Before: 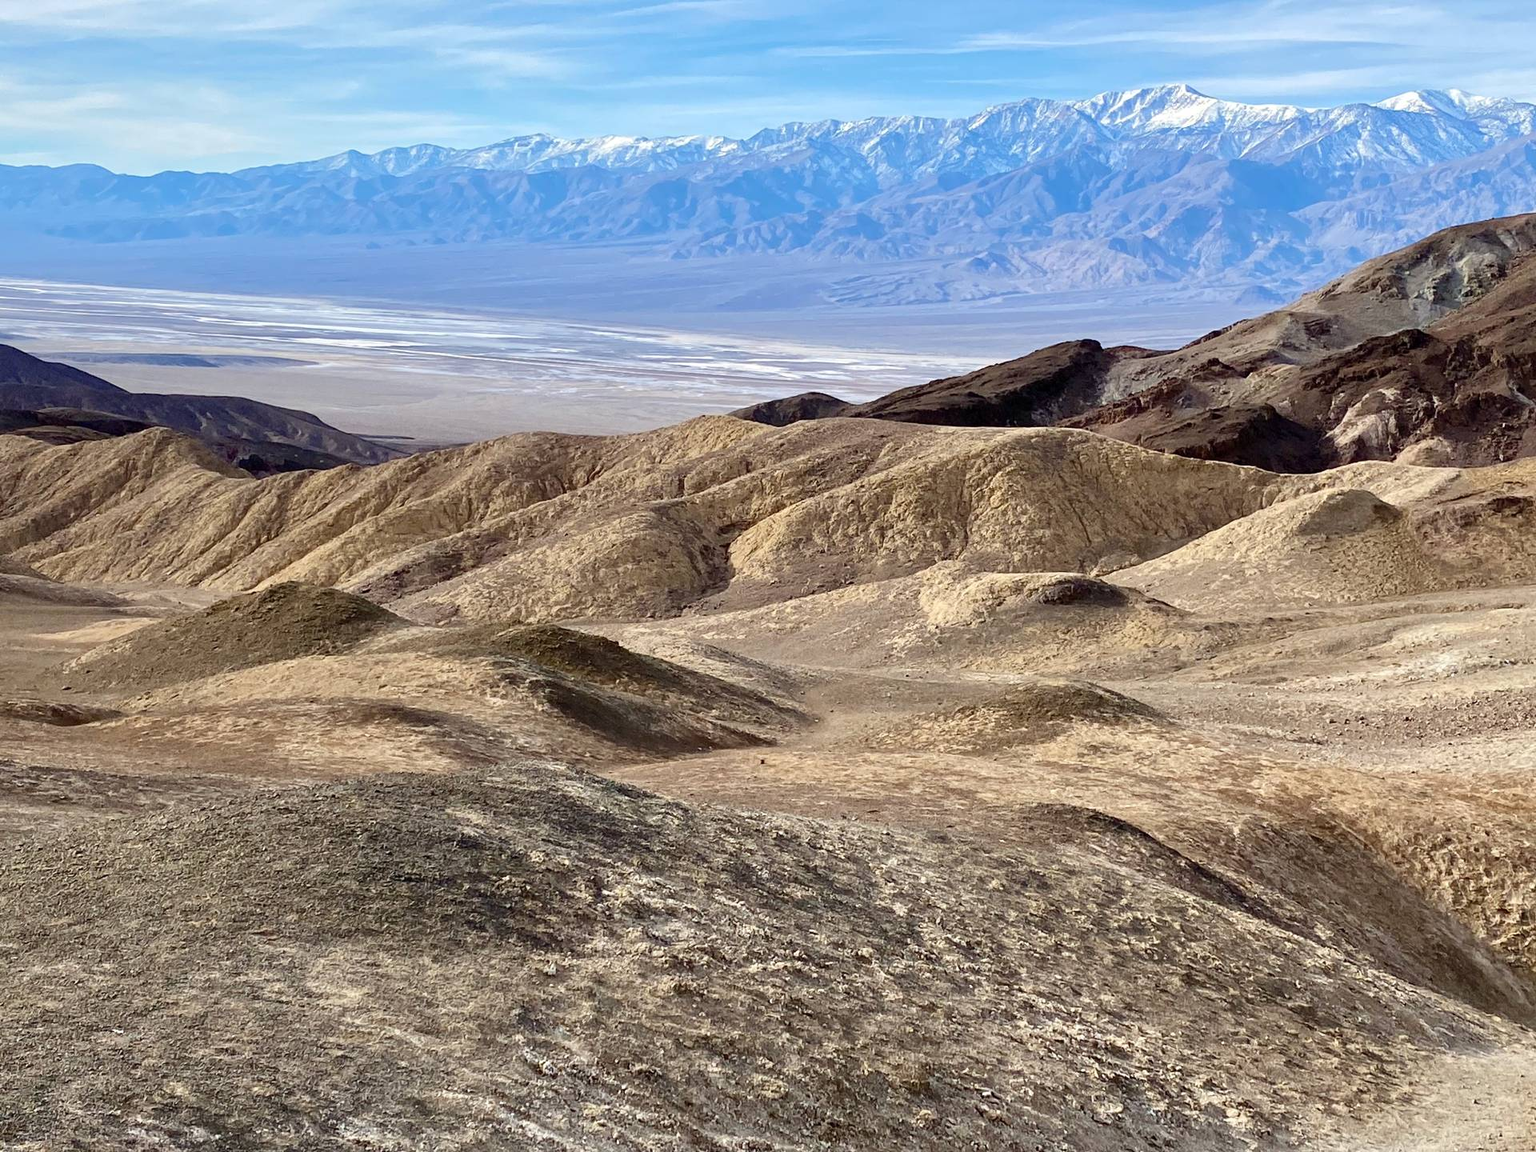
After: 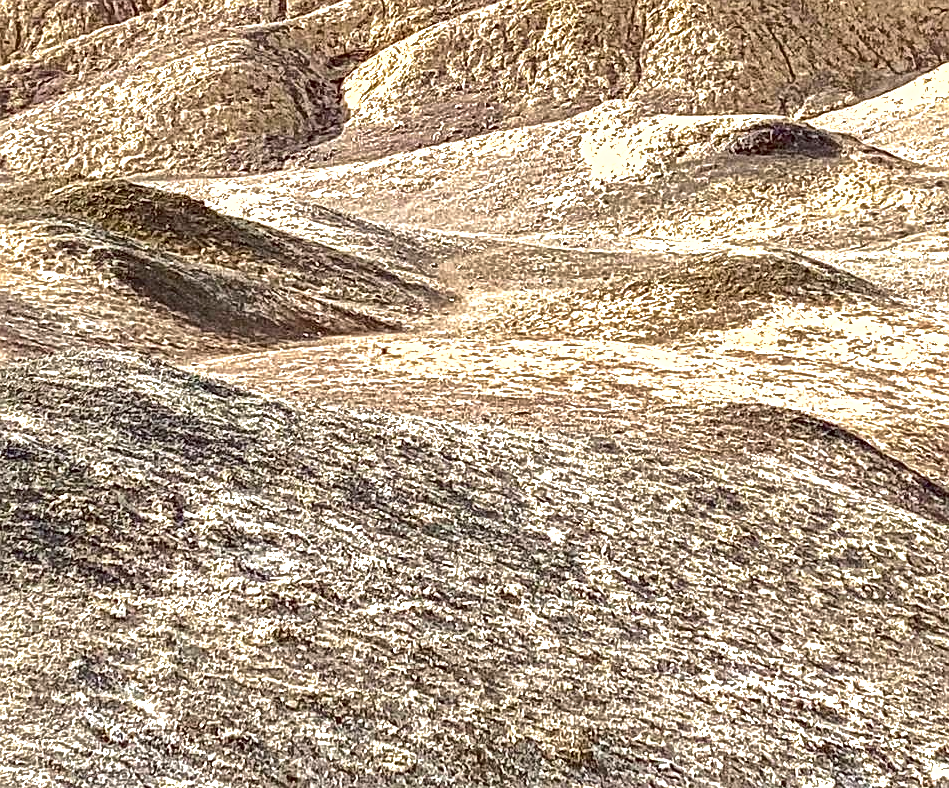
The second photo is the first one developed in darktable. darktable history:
local contrast: mode bilateral grid, contrast 20, coarseness 3, detail 300%, midtone range 0.2
exposure: black level correction 0, exposure 1.125 EV, compensate exposure bias true, compensate highlight preservation false
crop: left 29.672%, top 41.786%, right 20.851%, bottom 3.487%
shadows and highlights: on, module defaults
